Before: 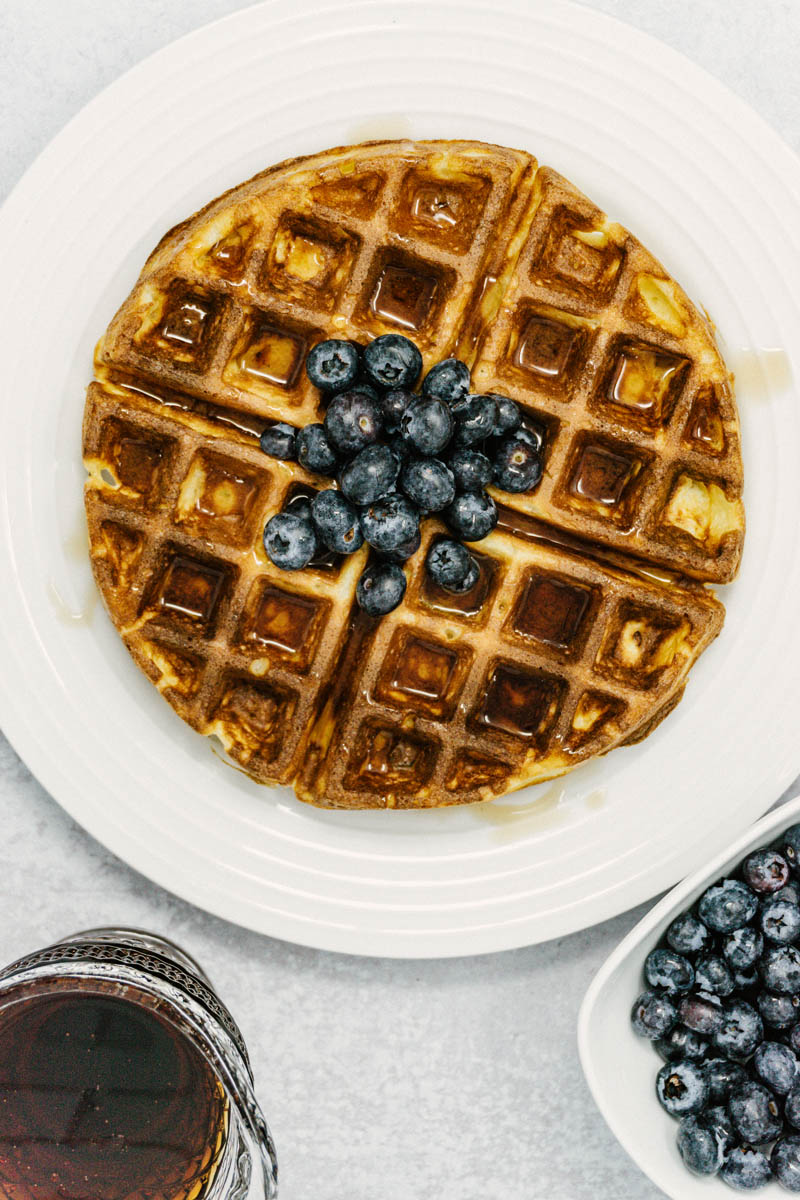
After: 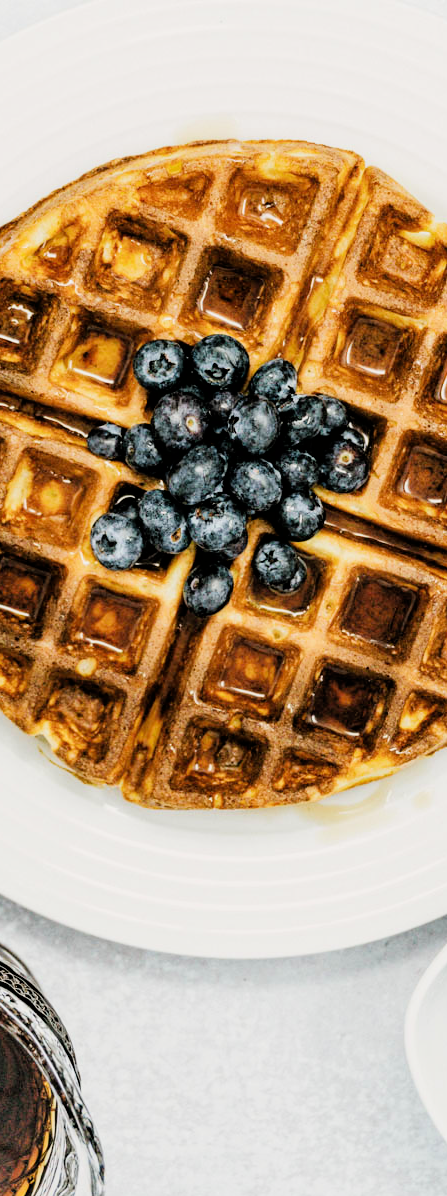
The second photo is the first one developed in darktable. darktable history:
crop: left 21.674%, right 22.086%
filmic rgb: black relative exposure -5 EV, hardness 2.88, contrast 1.1
exposure: black level correction 0, exposure 0.7 EV, compensate exposure bias true, compensate highlight preservation false
